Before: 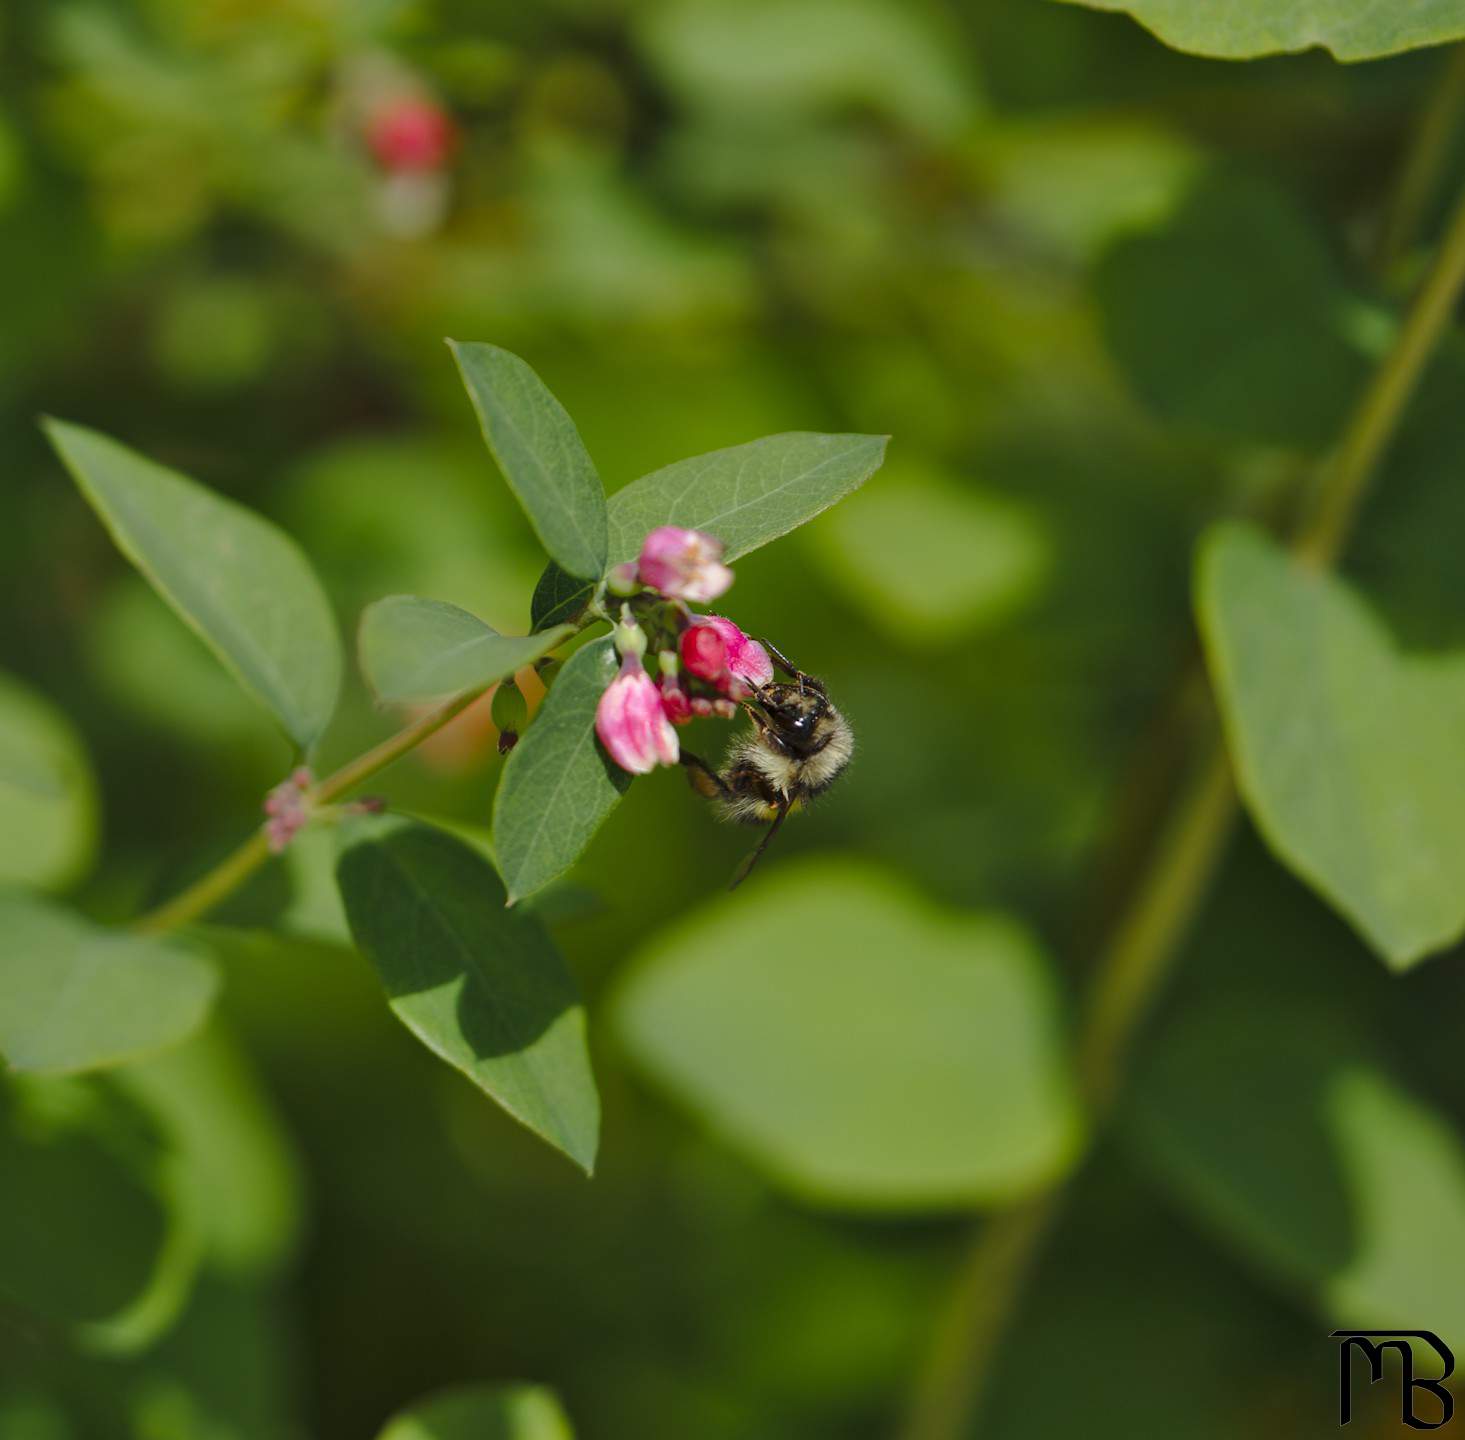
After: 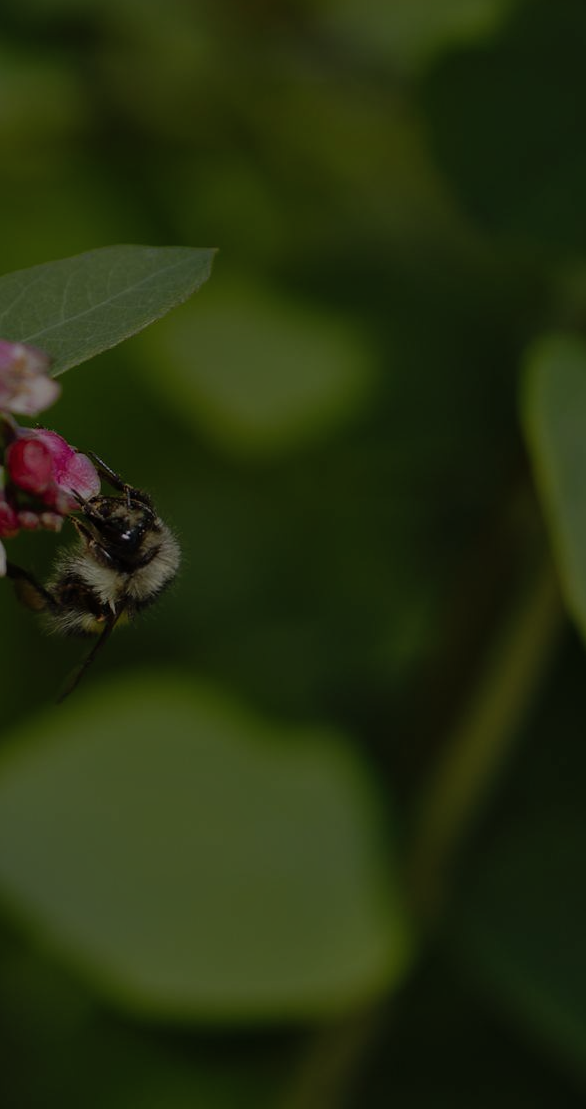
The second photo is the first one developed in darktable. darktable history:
crop: left 45.99%, top 13.026%, right 13.998%, bottom 9.928%
shadows and highlights: shadows 32.15, highlights -33.19, soften with gaussian
exposure: exposure -2.366 EV, compensate highlight preservation false
